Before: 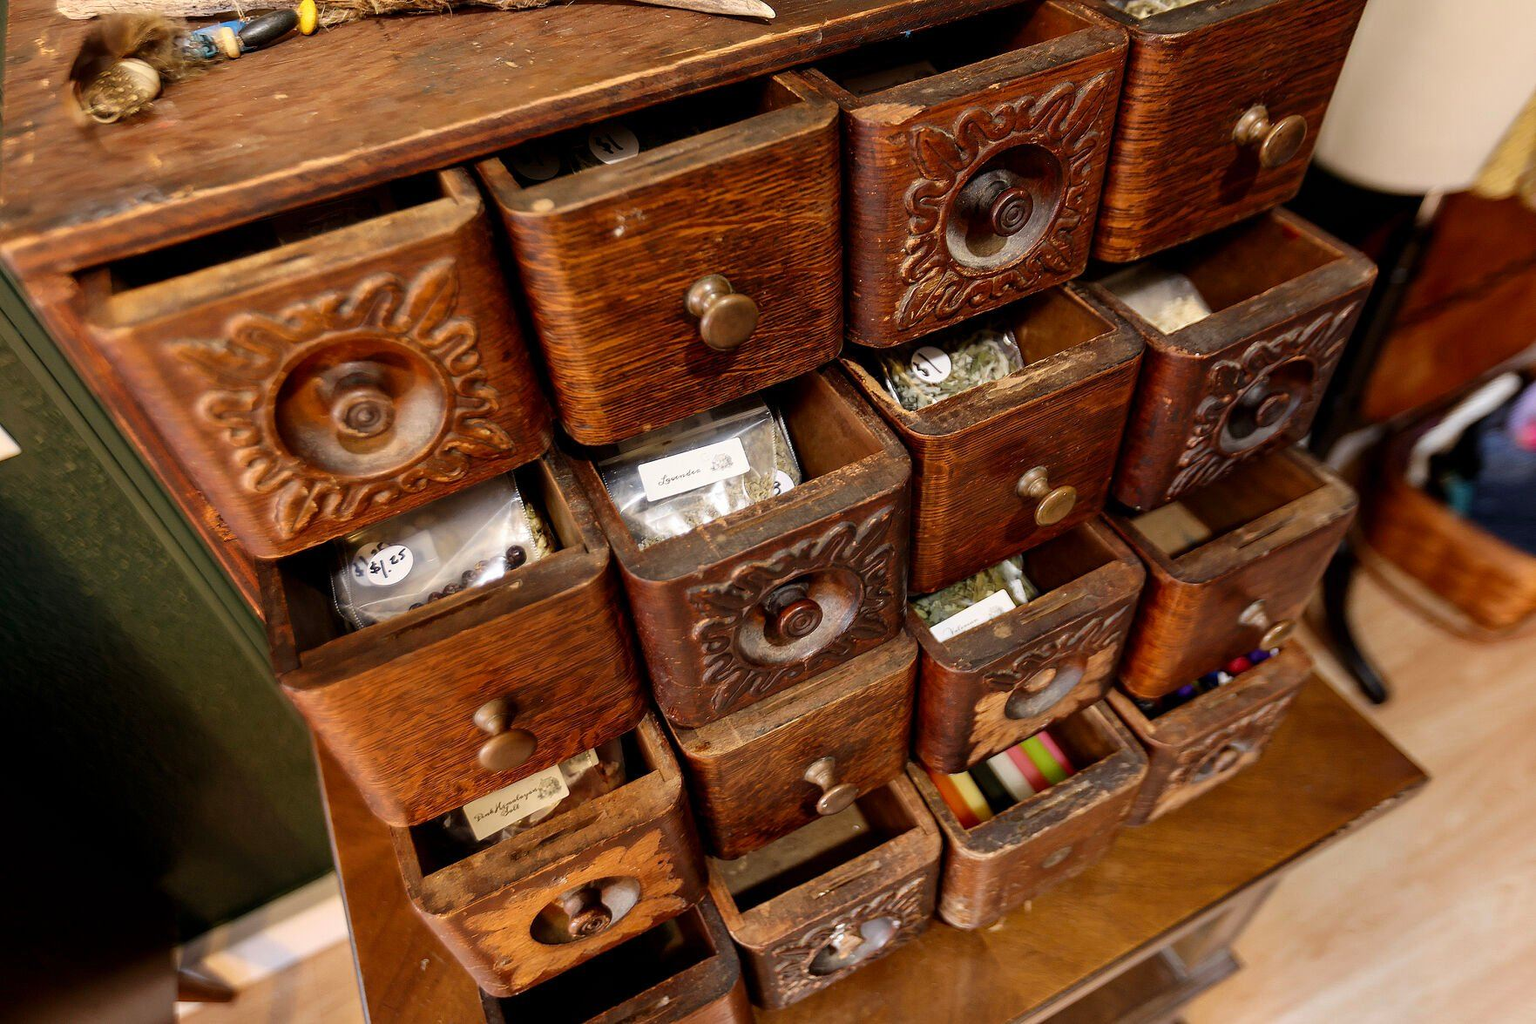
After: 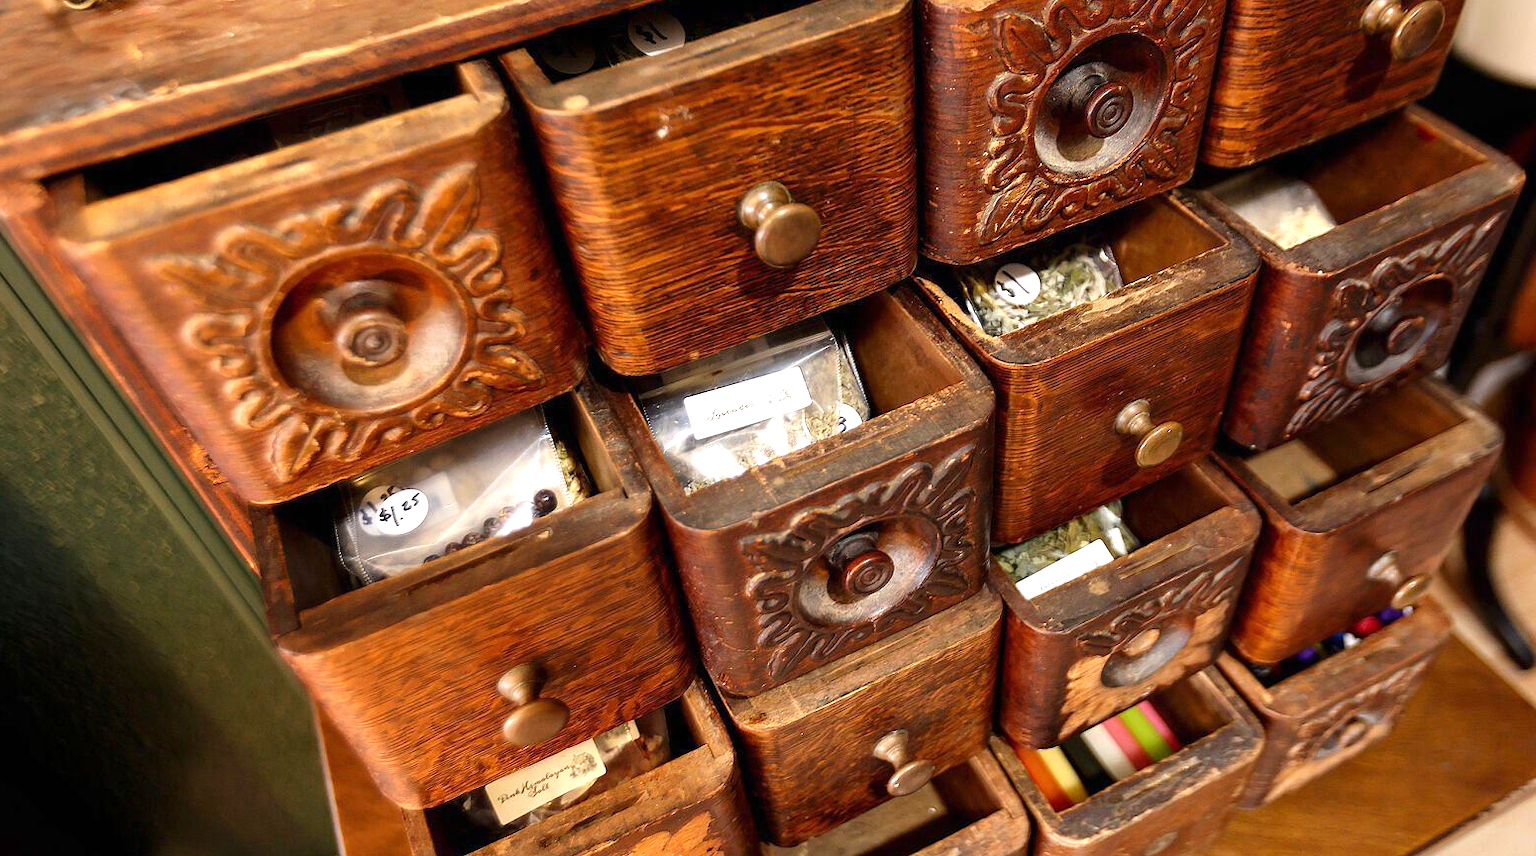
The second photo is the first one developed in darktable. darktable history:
crop and rotate: left 2.425%, top 11.305%, right 9.6%, bottom 15.08%
exposure: black level correction 0, exposure 0.7 EV, compensate exposure bias true, compensate highlight preservation false
